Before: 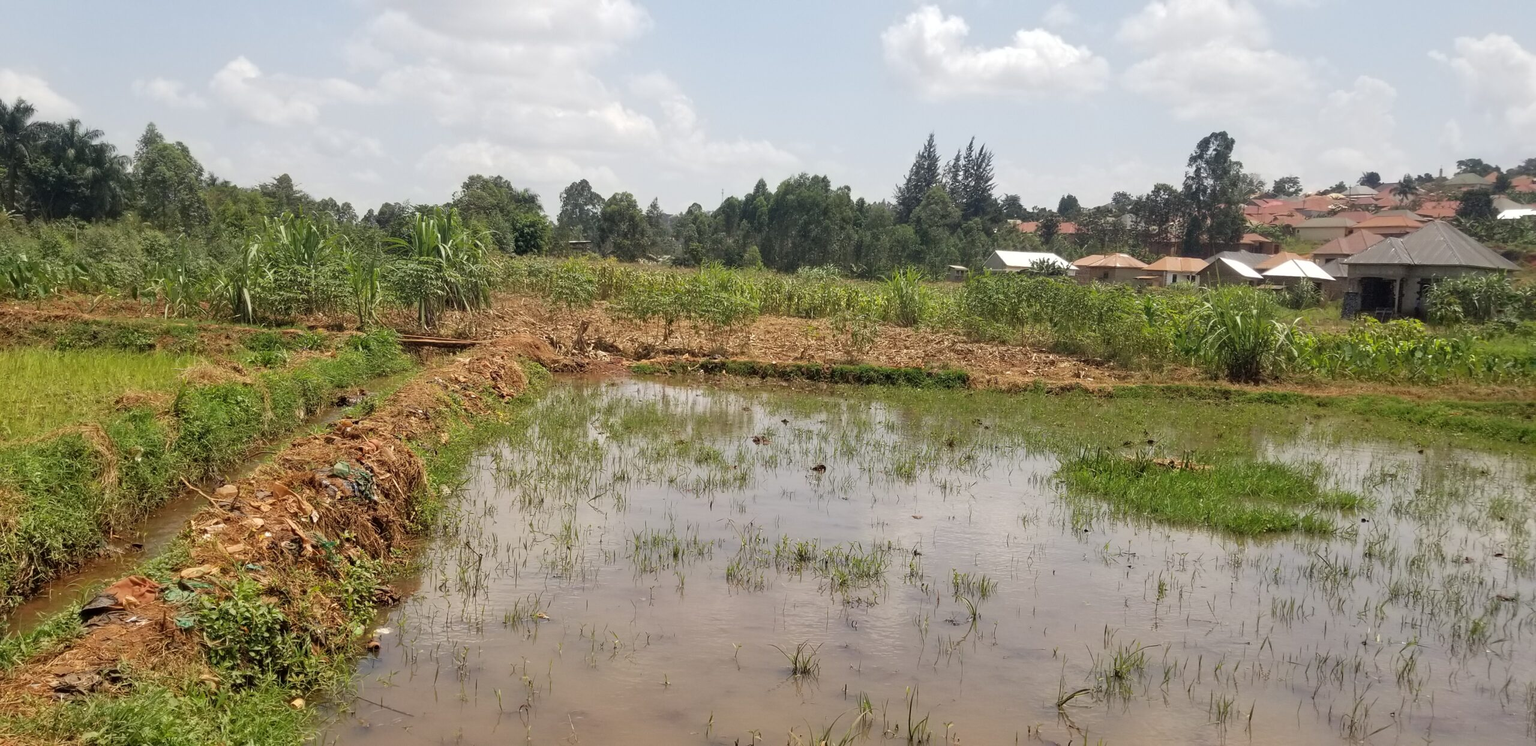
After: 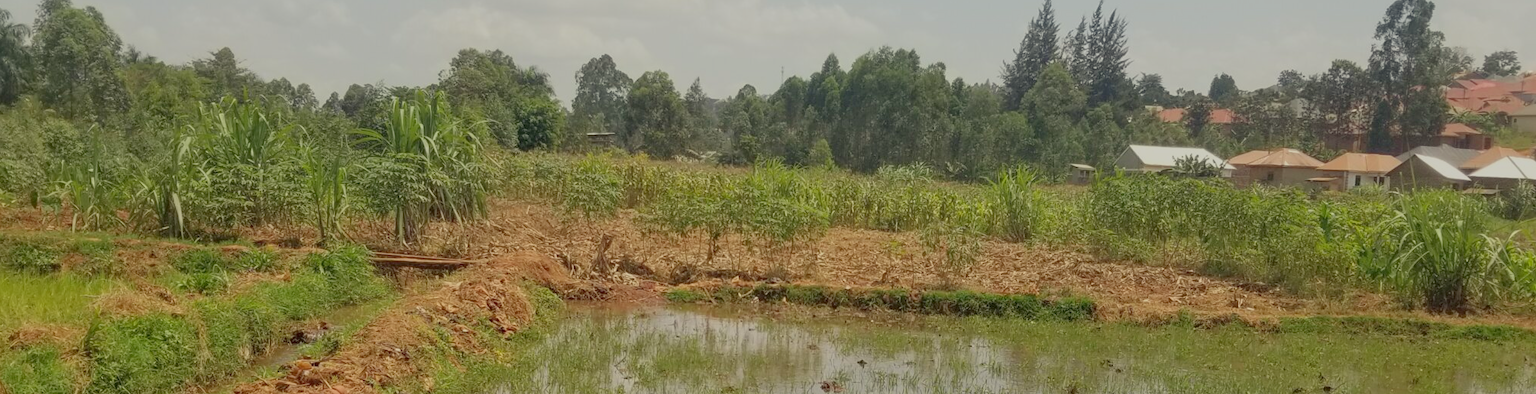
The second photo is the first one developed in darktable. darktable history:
color balance rgb: contrast -30%
rgb curve: curves: ch2 [(0, 0) (0.567, 0.512) (1, 1)], mode RGB, independent channels
crop: left 7.036%, top 18.398%, right 14.379%, bottom 40.043%
